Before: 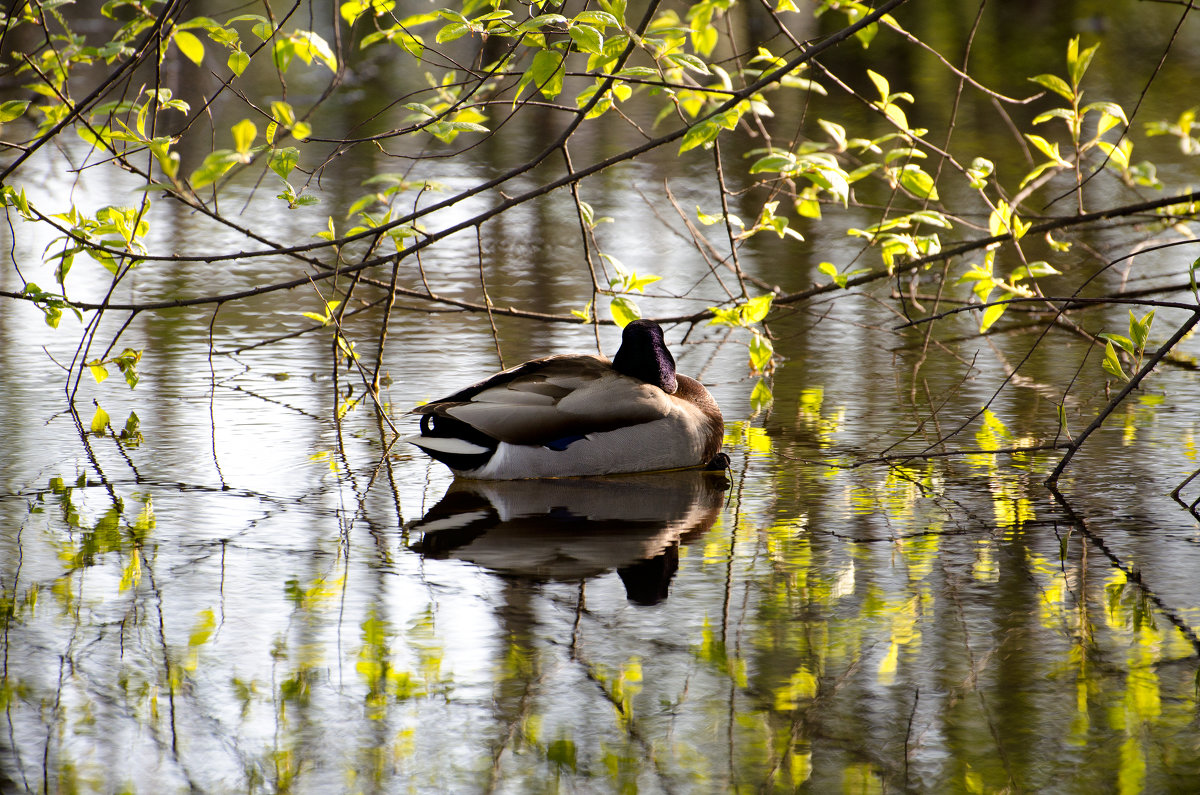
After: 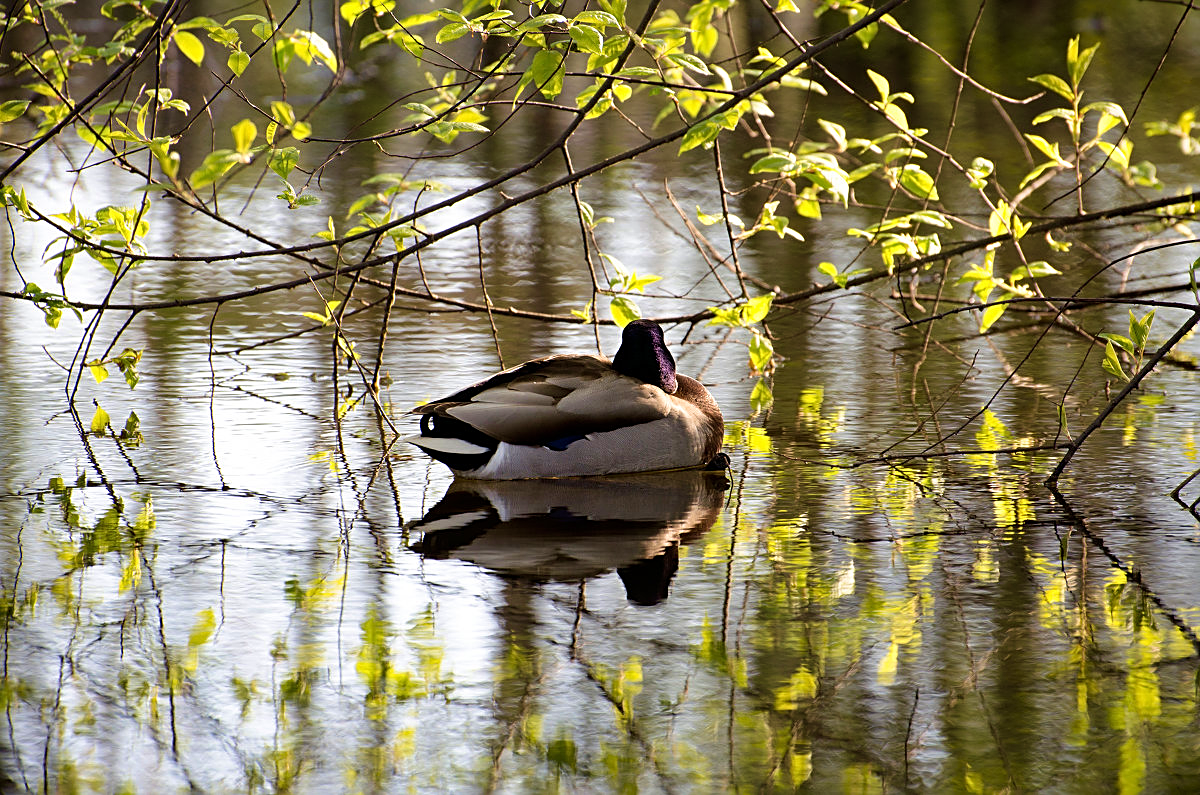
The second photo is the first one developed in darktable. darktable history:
sharpen: on, module defaults
velvia: strength 44.62%
